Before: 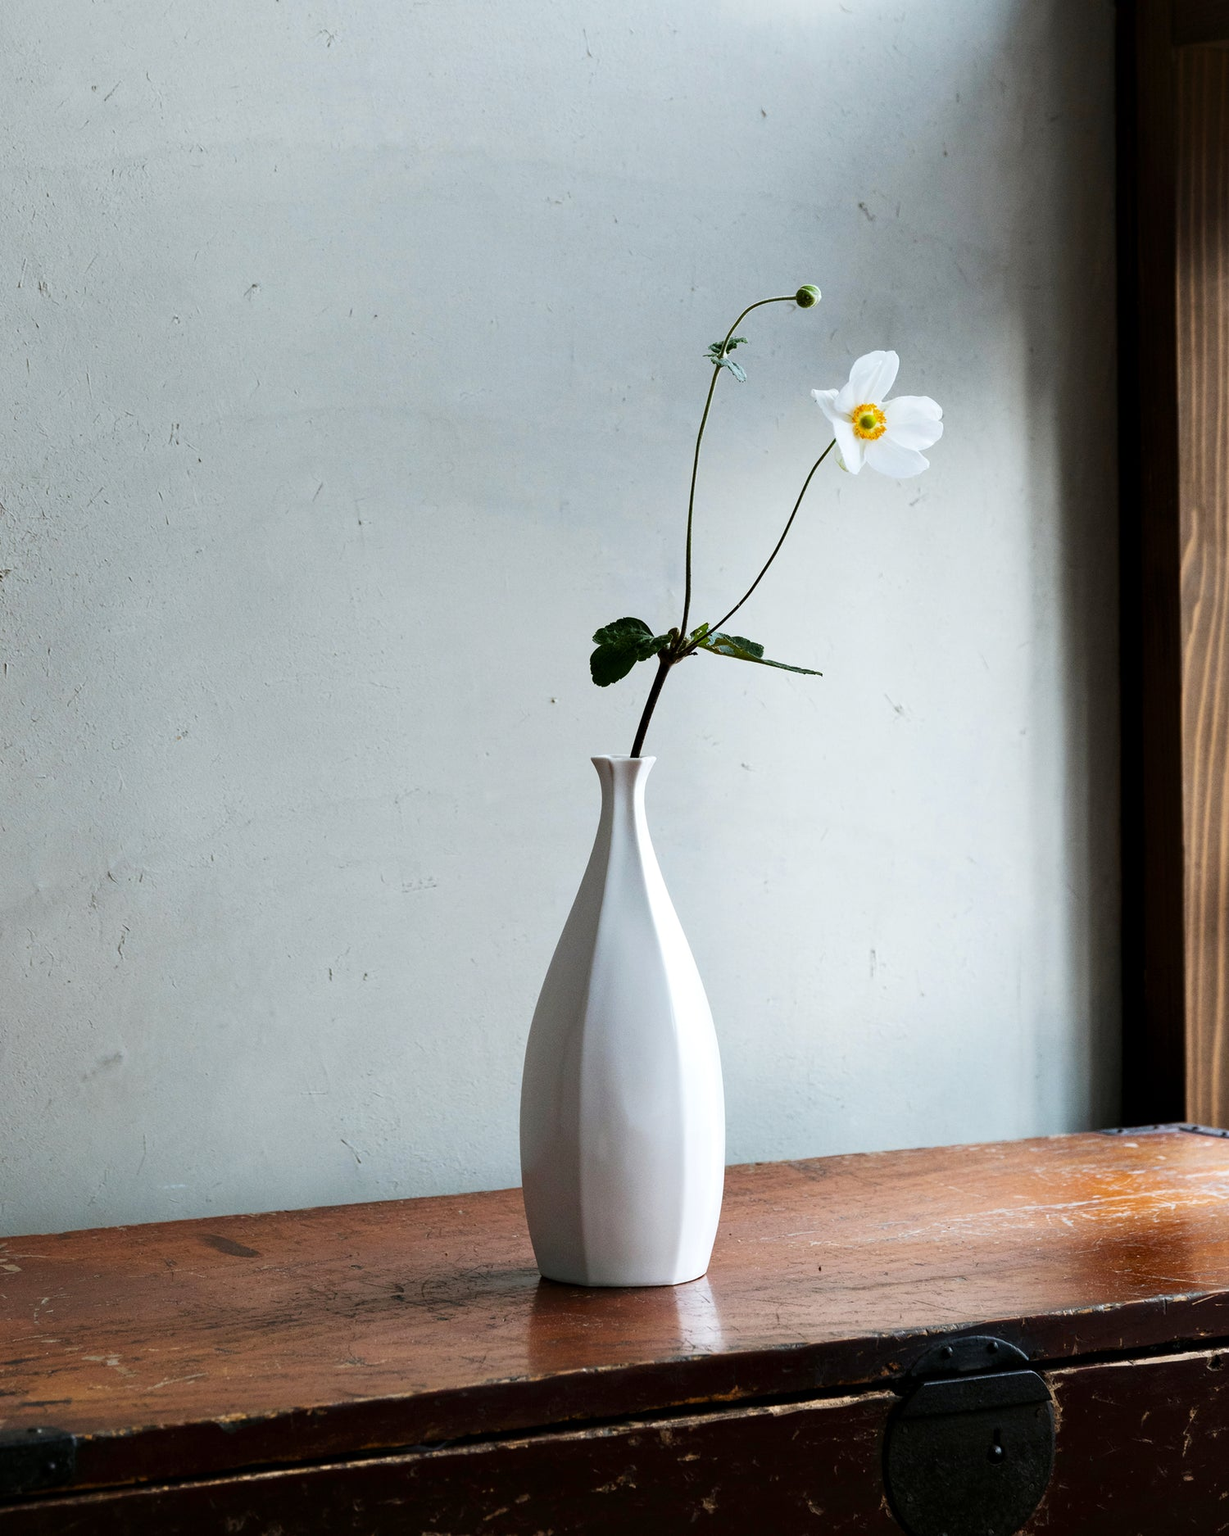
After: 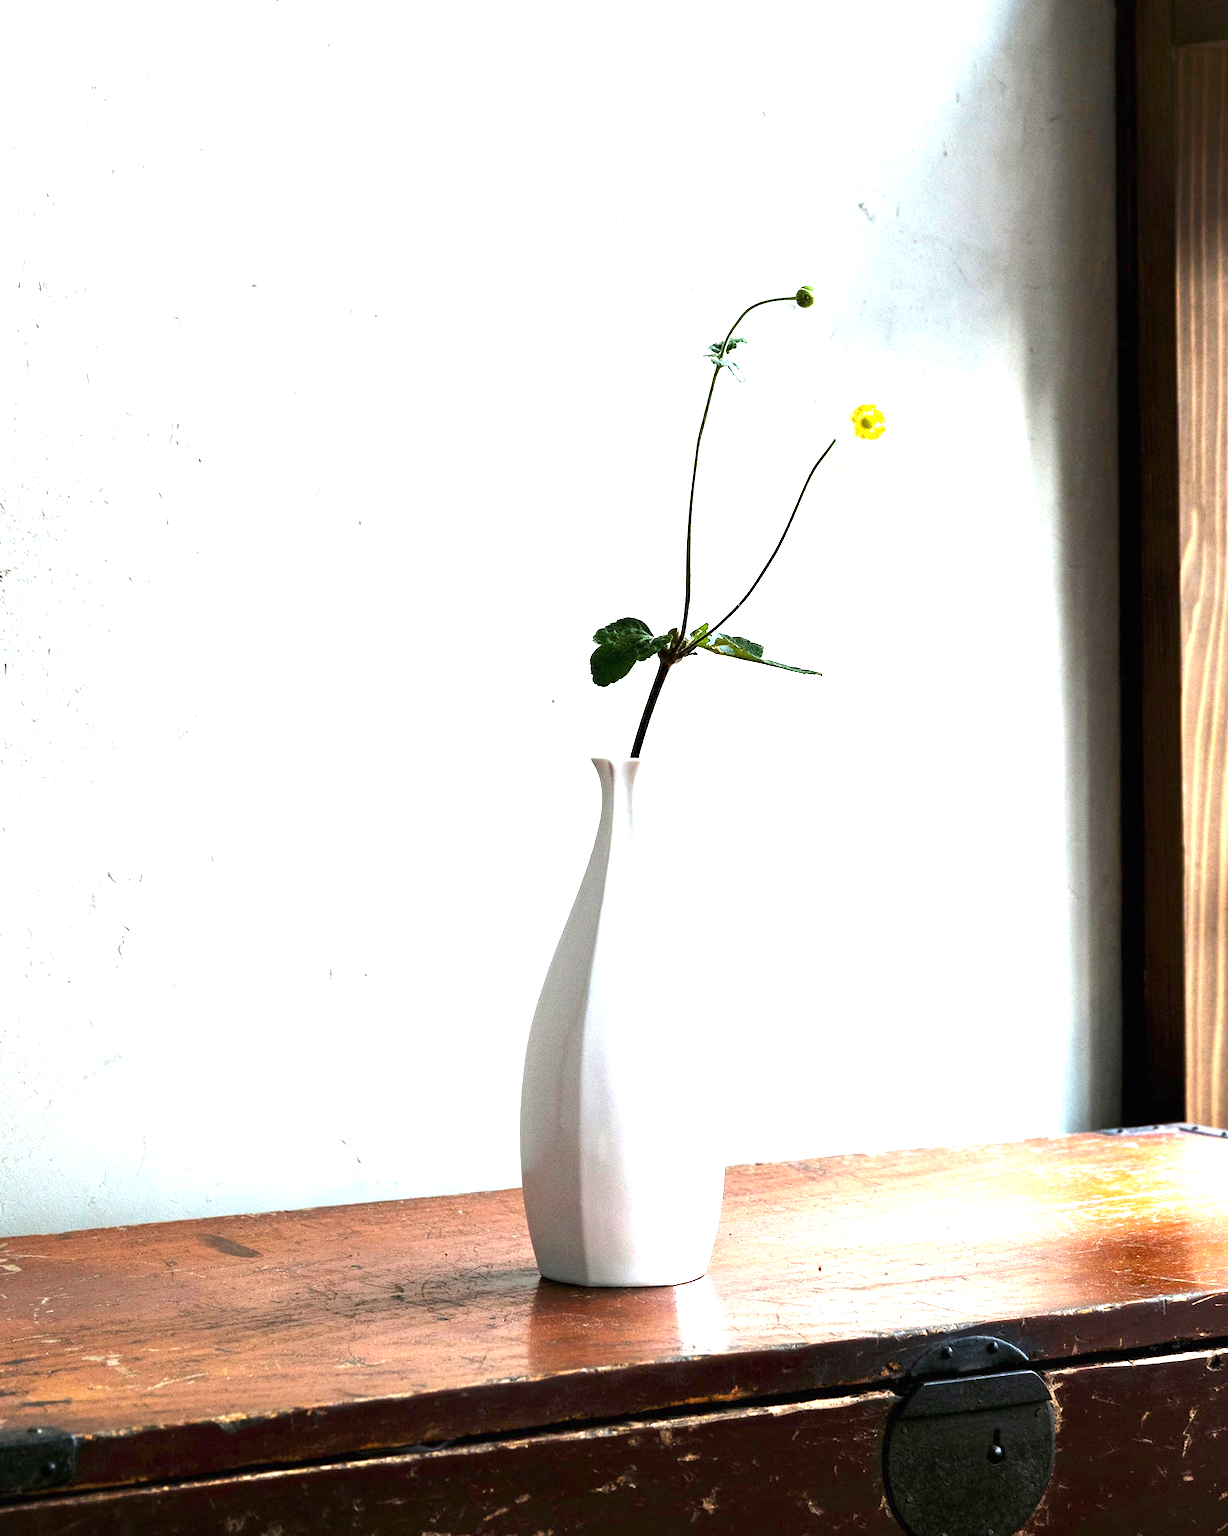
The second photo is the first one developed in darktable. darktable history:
exposure: black level correction 0, exposure 1.7 EV, compensate exposure bias true, compensate highlight preservation false
